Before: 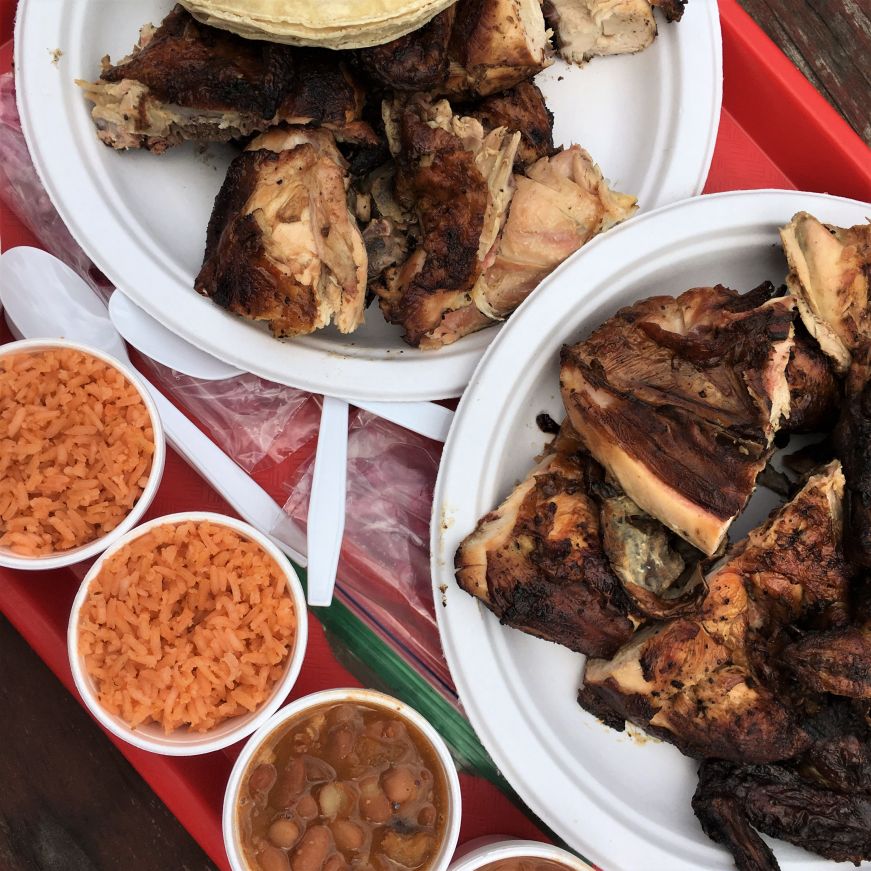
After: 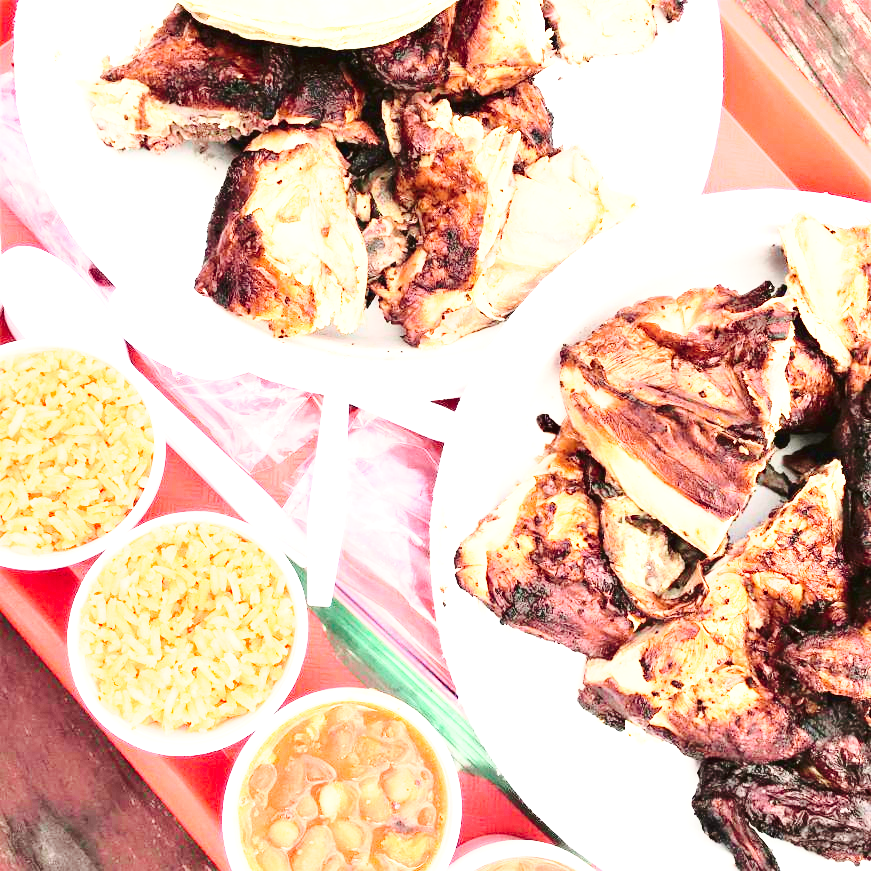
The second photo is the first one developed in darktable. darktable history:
base curve: curves: ch0 [(0, 0) (0.028, 0.03) (0.121, 0.232) (0.46, 0.748) (0.859, 0.968) (1, 1)], preserve colors none
tone curve: curves: ch0 [(0, 0.021) (0.059, 0.053) (0.212, 0.18) (0.337, 0.304) (0.495, 0.505) (0.725, 0.731) (0.89, 0.919) (1, 1)]; ch1 [(0, 0) (0.094, 0.081) (0.285, 0.299) (0.413, 0.43) (0.479, 0.475) (0.54, 0.55) (0.615, 0.65) (0.683, 0.688) (1, 1)]; ch2 [(0, 0) (0.257, 0.217) (0.434, 0.434) (0.498, 0.507) (0.599, 0.578) (1, 1)], color space Lab, independent channels, preserve colors none
contrast brightness saturation: contrast 0.2, brightness 0.16, saturation 0.22
exposure: black level correction 0, exposure 2.088 EV, compensate exposure bias true, compensate highlight preservation false
